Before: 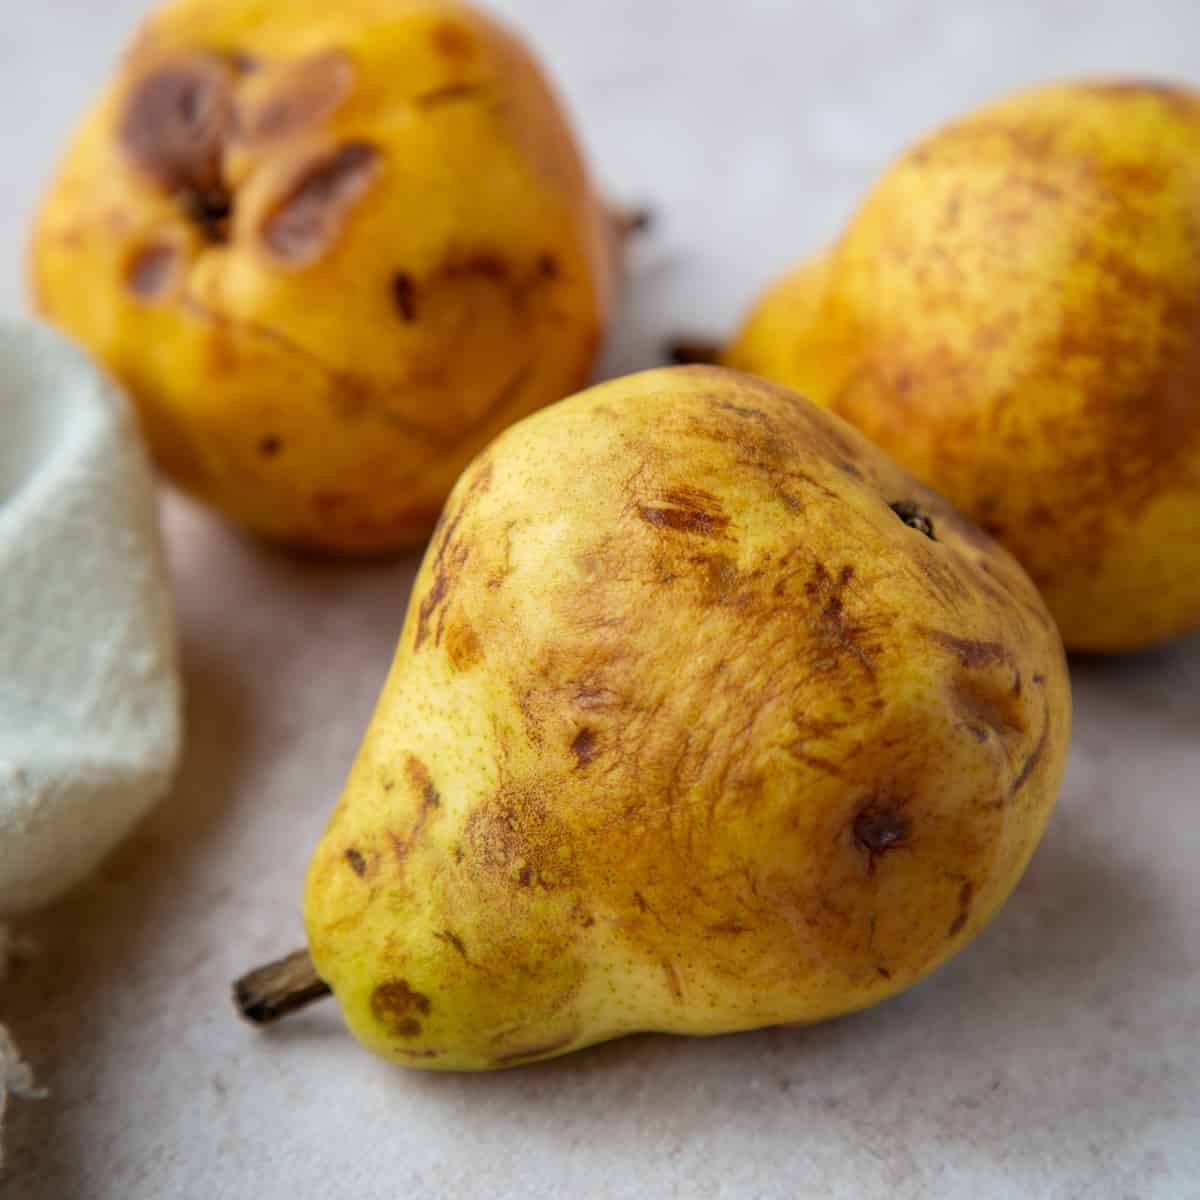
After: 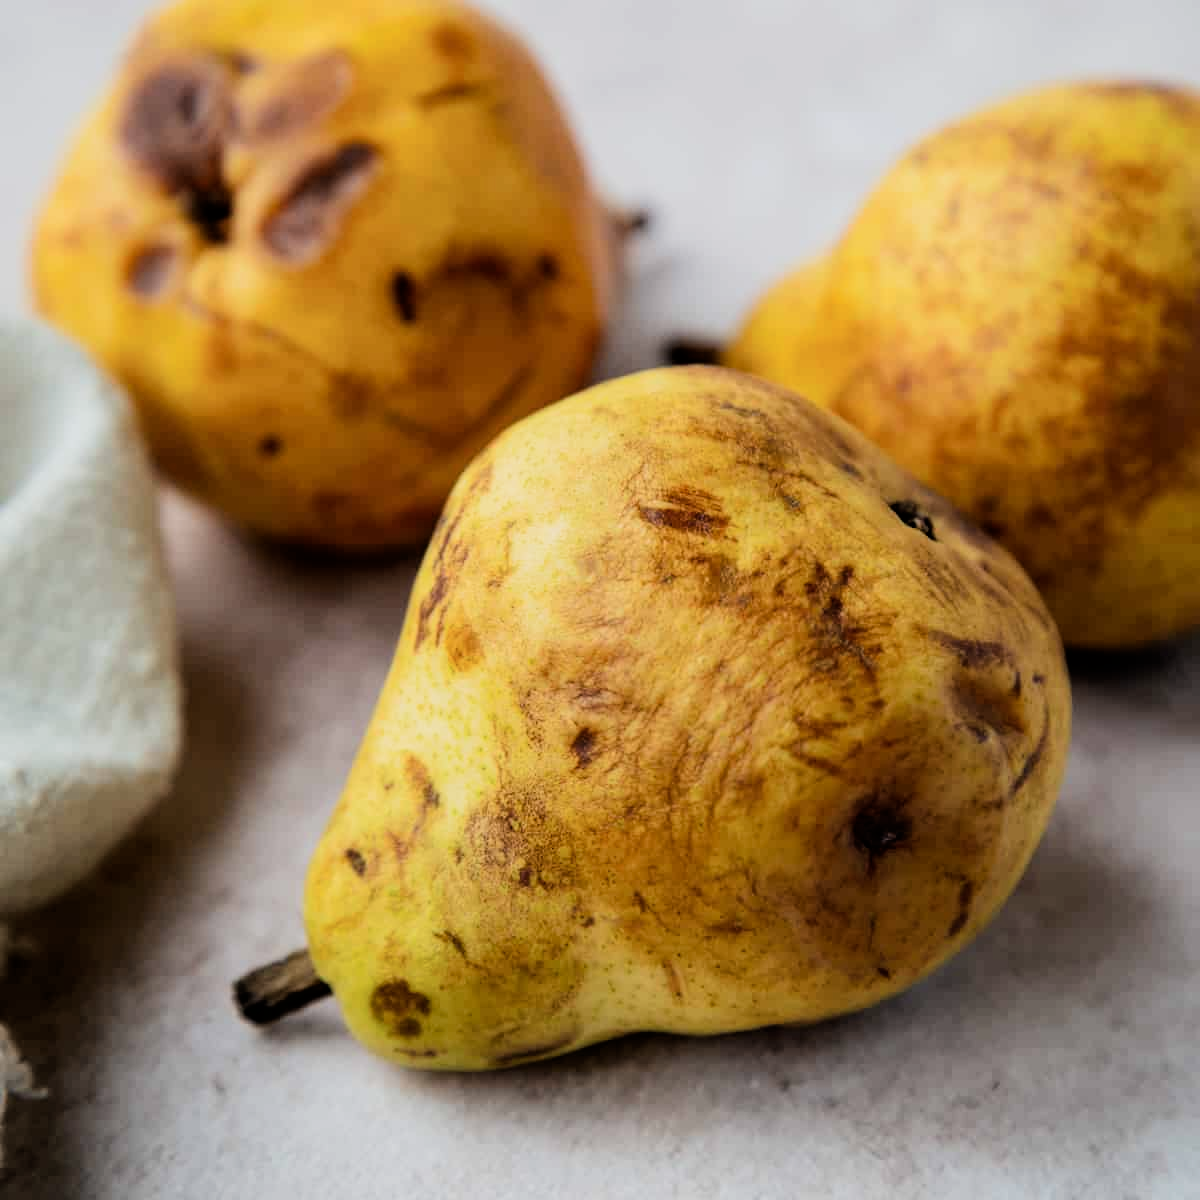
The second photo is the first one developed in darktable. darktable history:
filmic rgb: black relative exposure -5.01 EV, white relative exposure 3.55 EV, hardness 3.19, contrast 1.407, highlights saturation mix -49.75%
